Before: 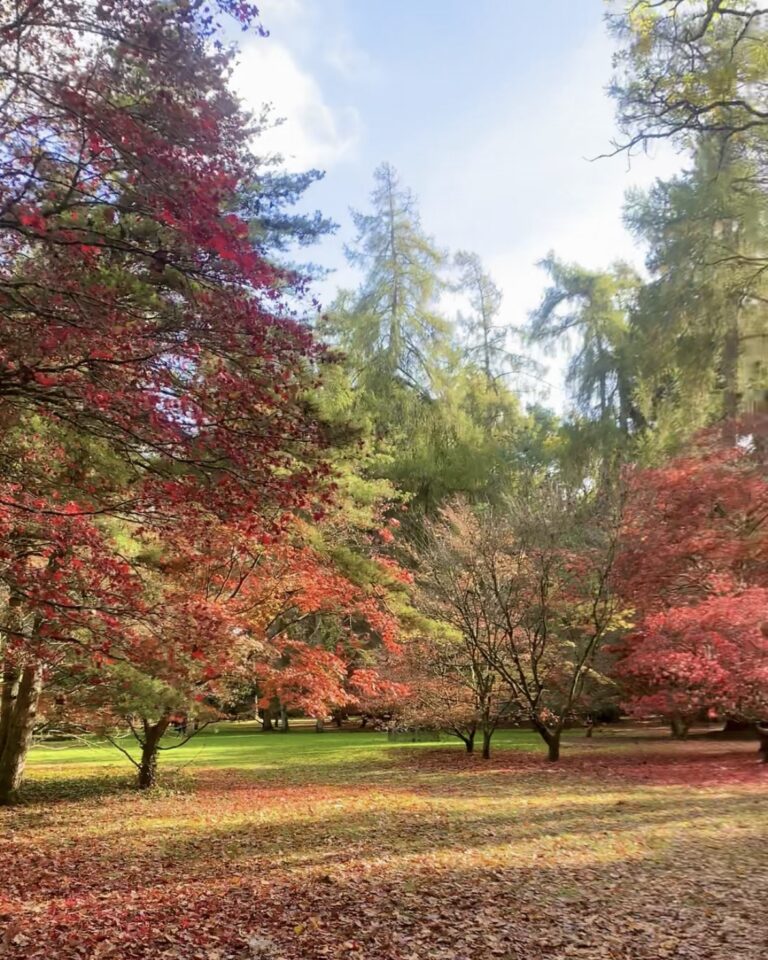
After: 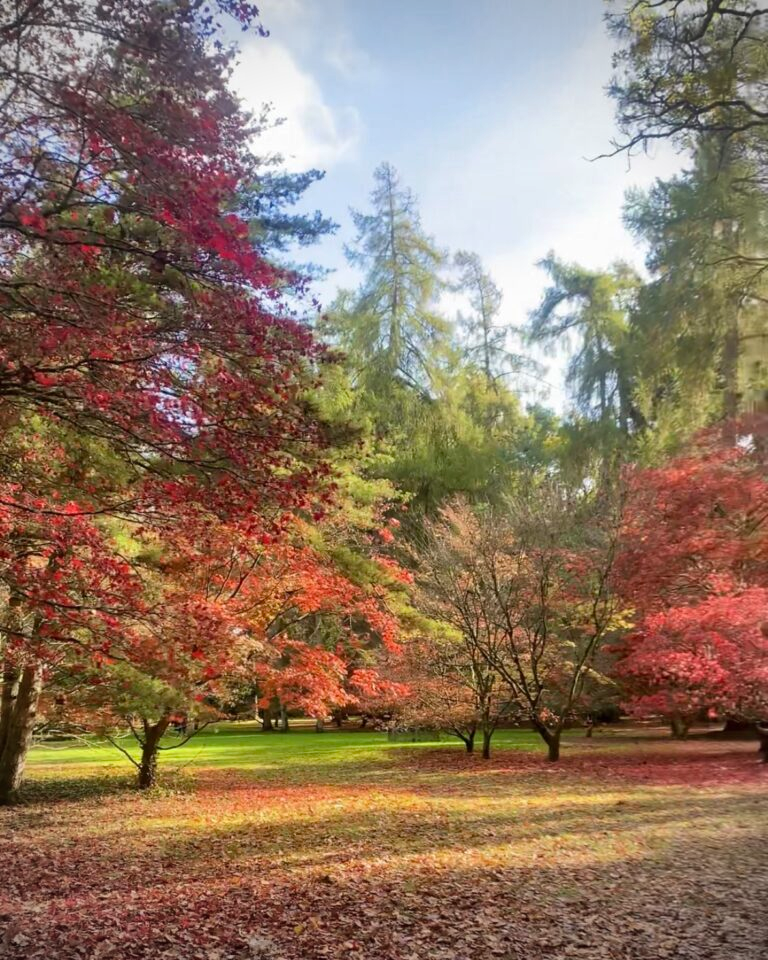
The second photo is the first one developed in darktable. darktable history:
vignetting: on, module defaults
shadows and highlights: radius 133.83, soften with gaussian
